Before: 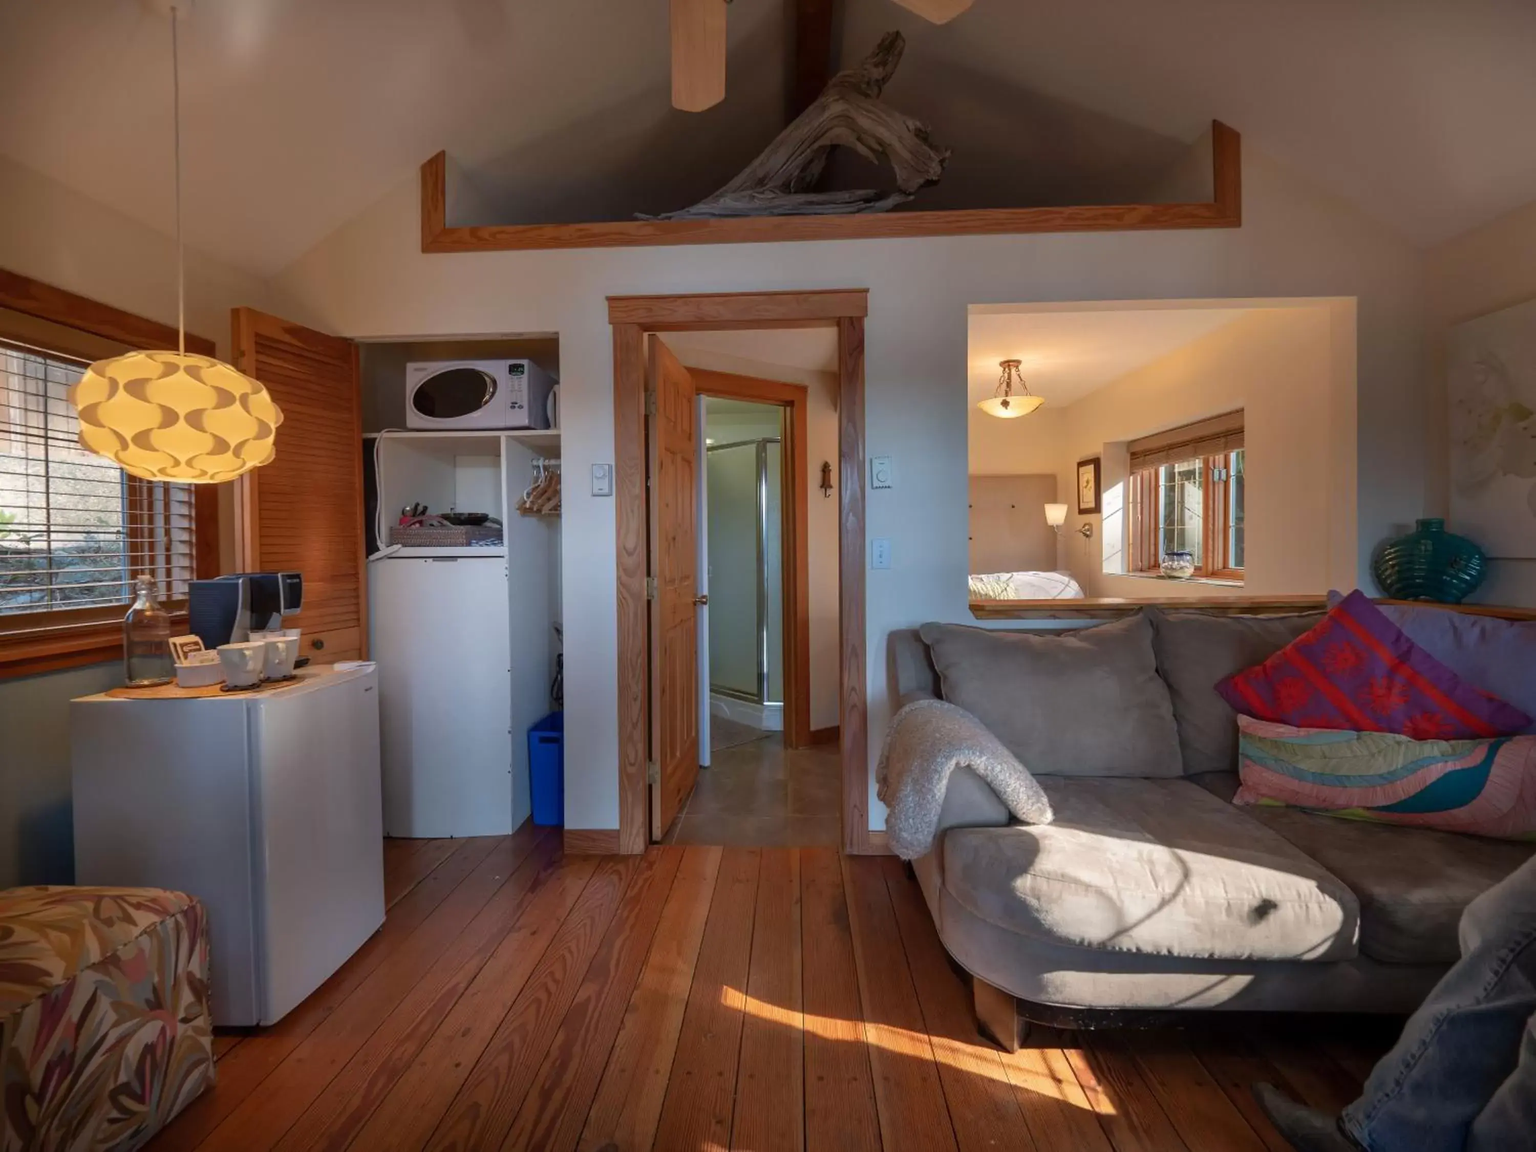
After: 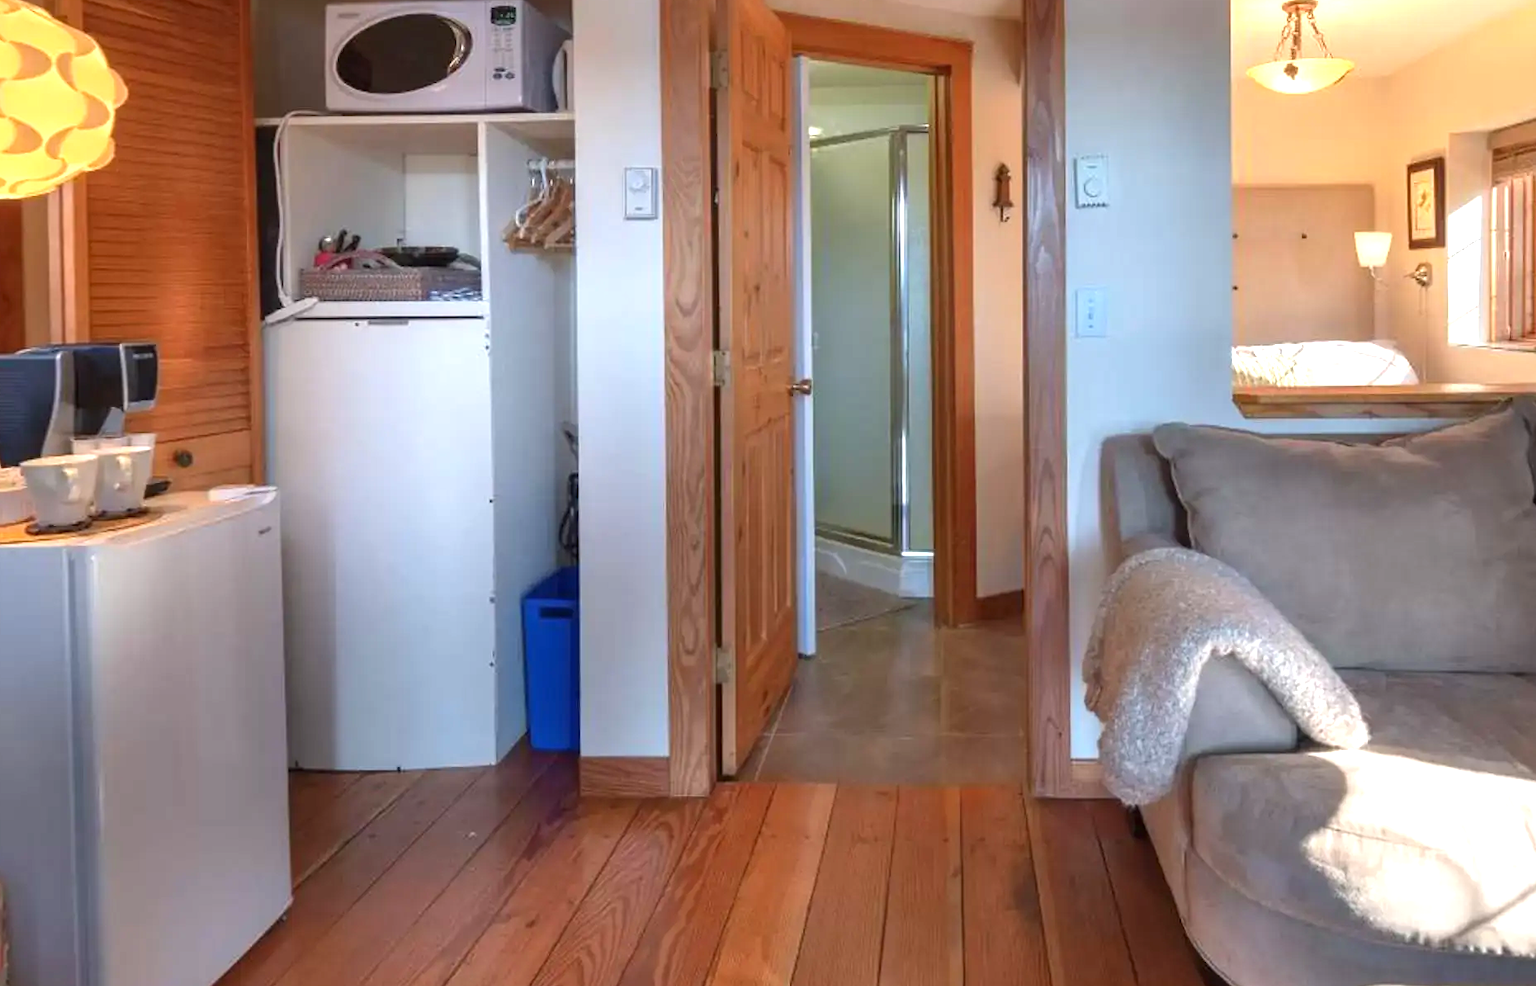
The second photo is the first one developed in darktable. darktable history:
crop: left 13.312%, top 31.28%, right 24.627%, bottom 15.582%
exposure: black level correction 0, exposure 1 EV, compensate exposure bias true, compensate highlight preservation false
